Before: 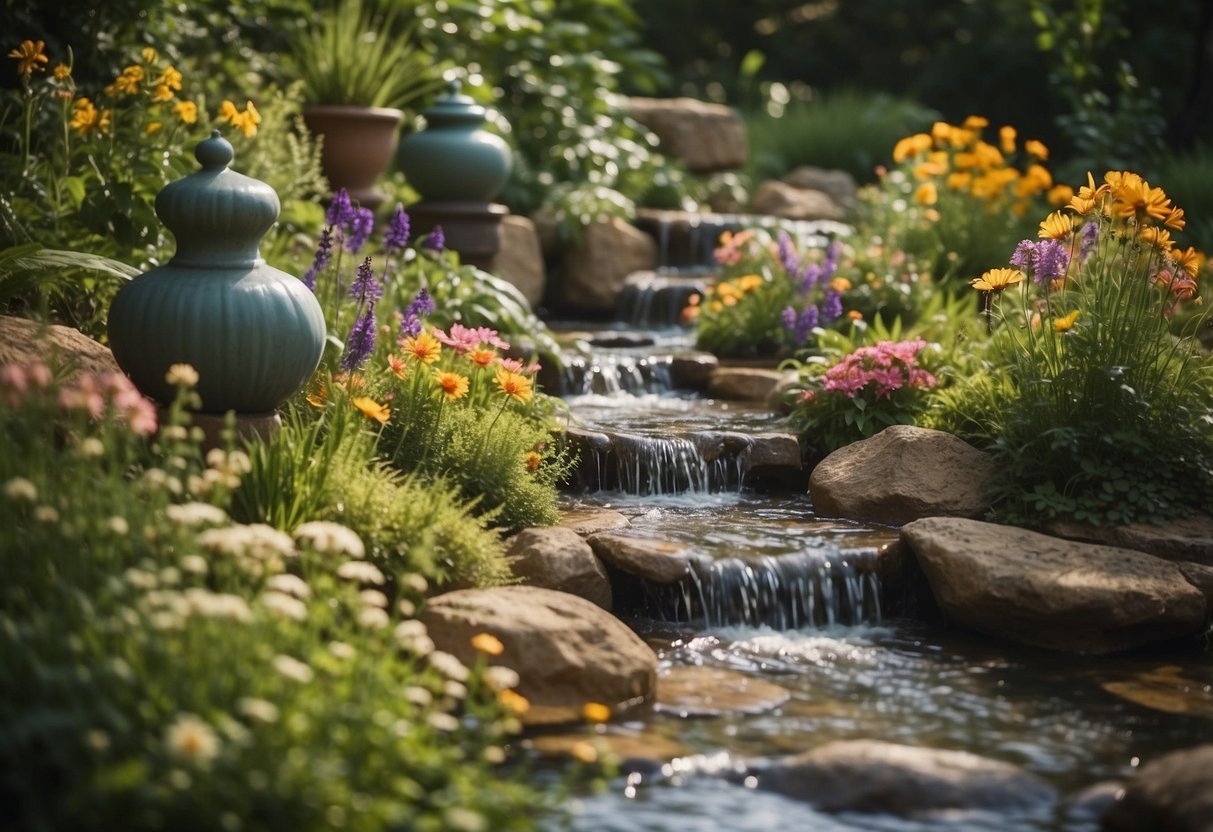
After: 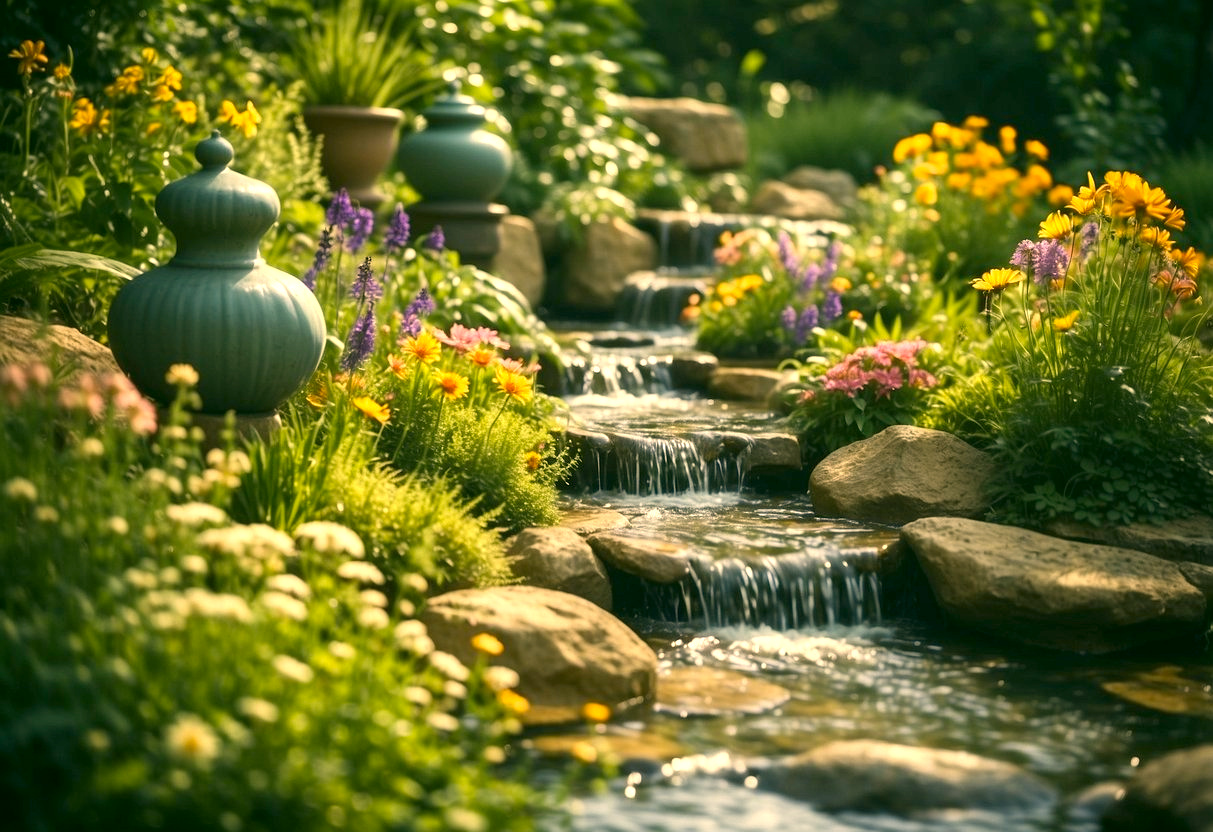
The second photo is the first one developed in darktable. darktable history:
exposure: black level correction 0.001, exposure 0.675 EV, compensate exposure bias true, compensate highlight preservation false
color correction: highlights a* 5.25, highlights b* 24.49, shadows a* -15.8, shadows b* 3.95
